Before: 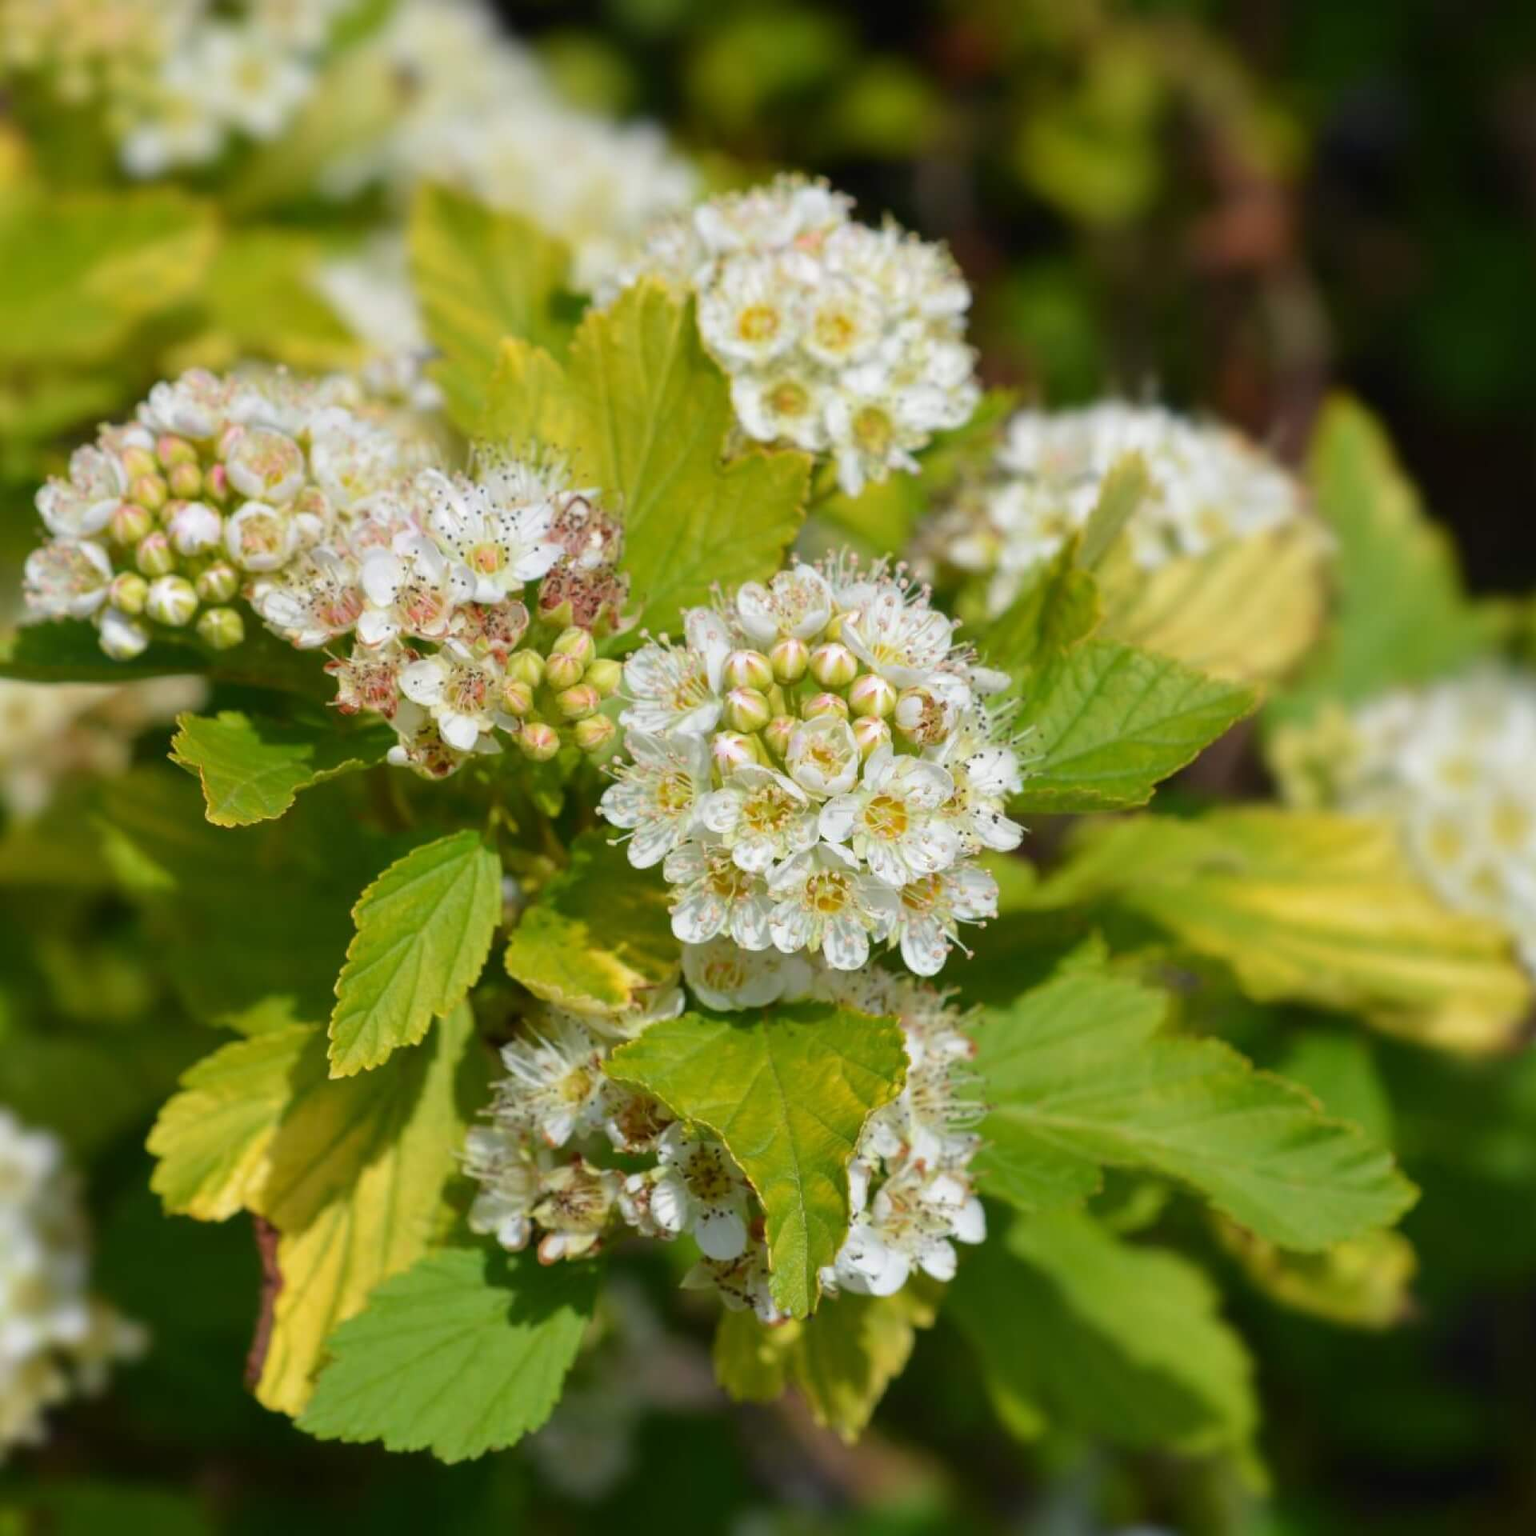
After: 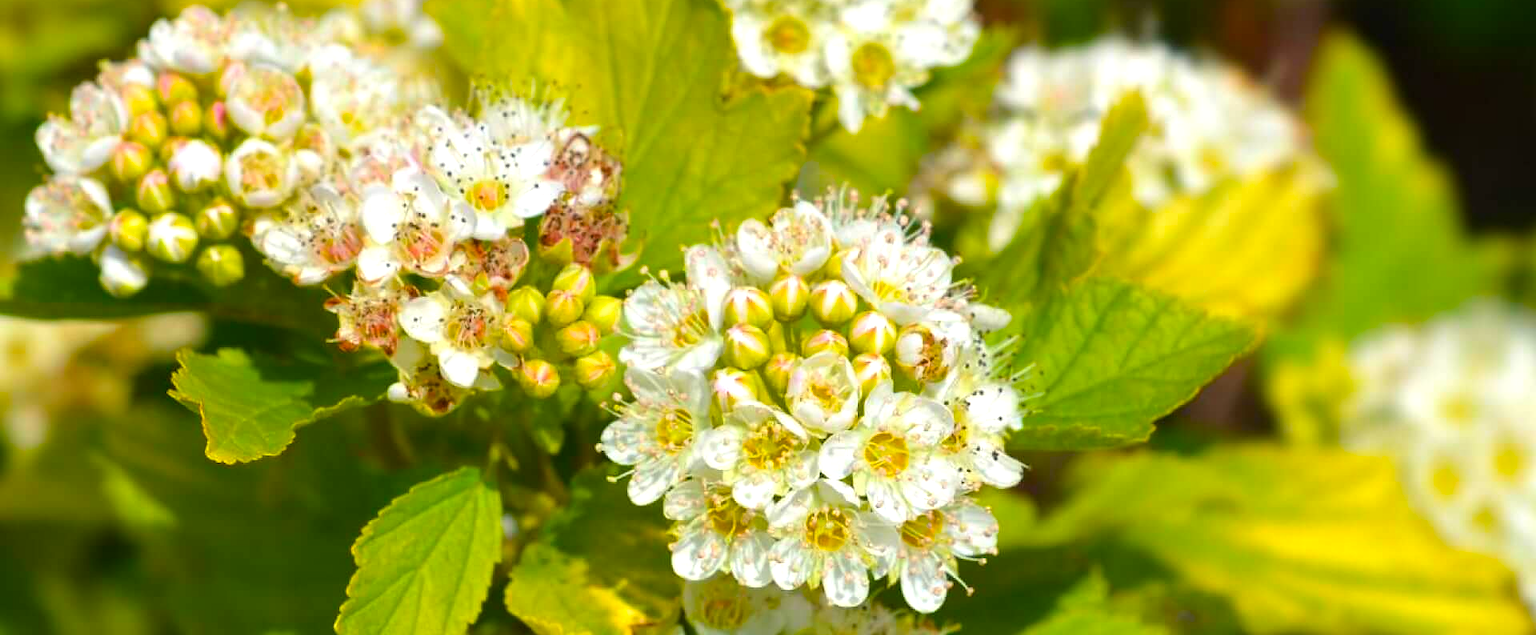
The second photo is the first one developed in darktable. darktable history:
sharpen: radius 0.987
color balance rgb: highlights gain › luminance 5.936%, highlights gain › chroma 1.324%, highlights gain › hue 89.04°, perceptual saturation grading › global saturation 31.255%, perceptual brilliance grading › global brilliance 11.297%, global vibrance 20%
crop and rotate: top 23.687%, bottom 34.935%
